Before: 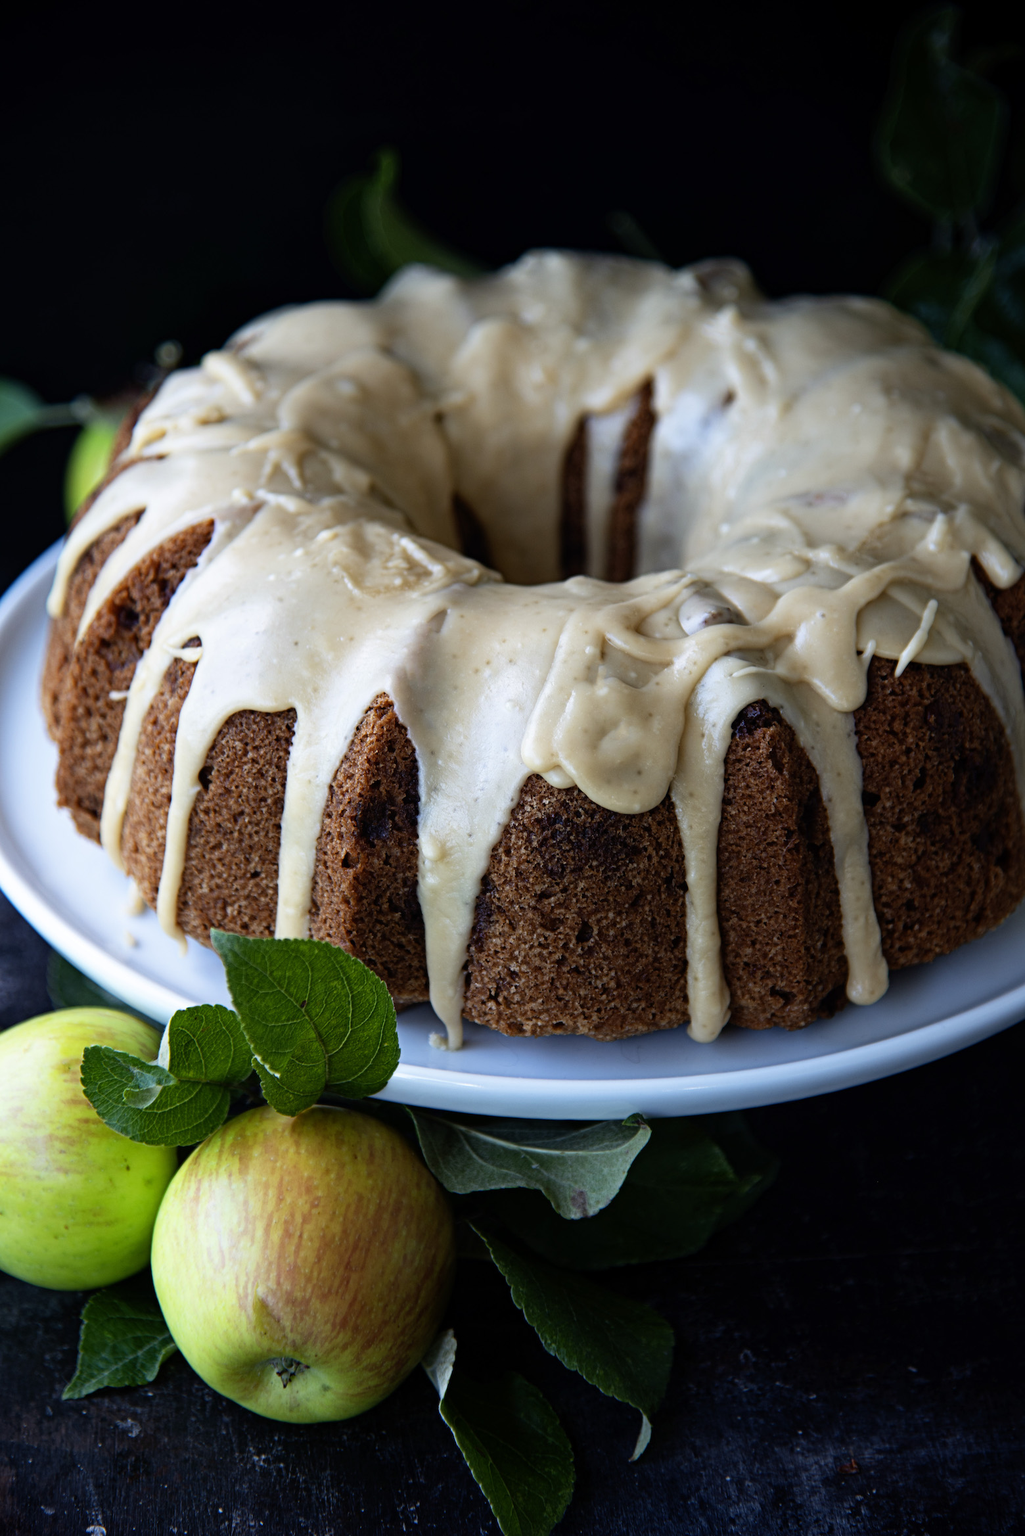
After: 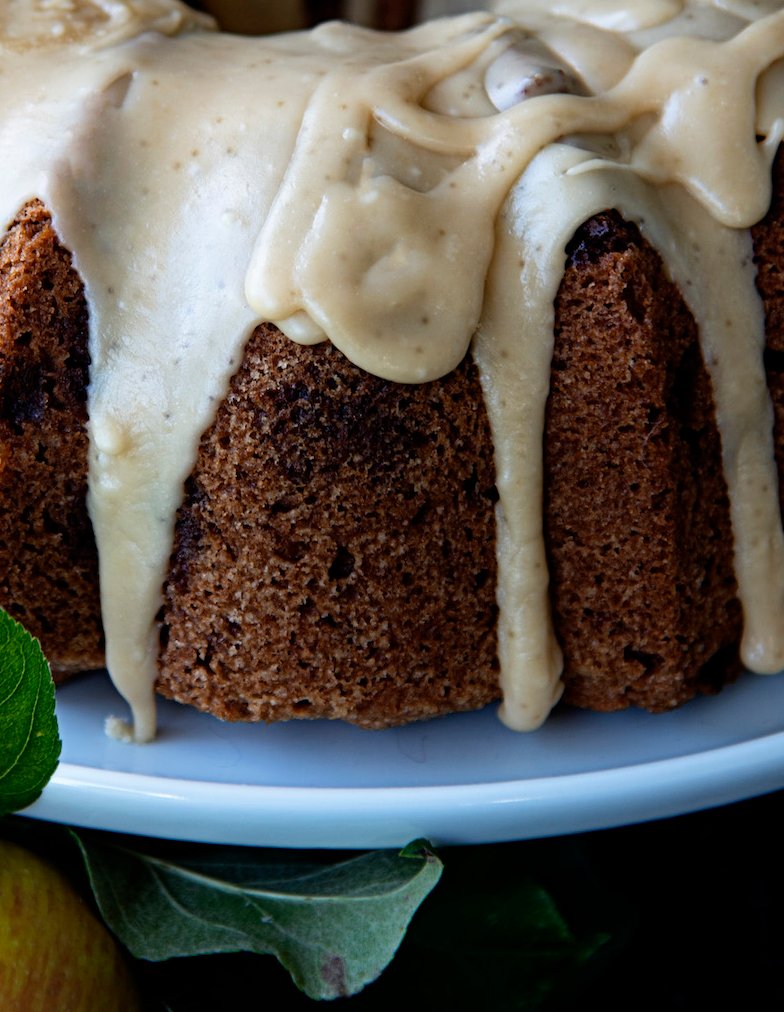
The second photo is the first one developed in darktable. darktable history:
crop: left 35.19%, top 36.621%, right 14.542%, bottom 20.068%
